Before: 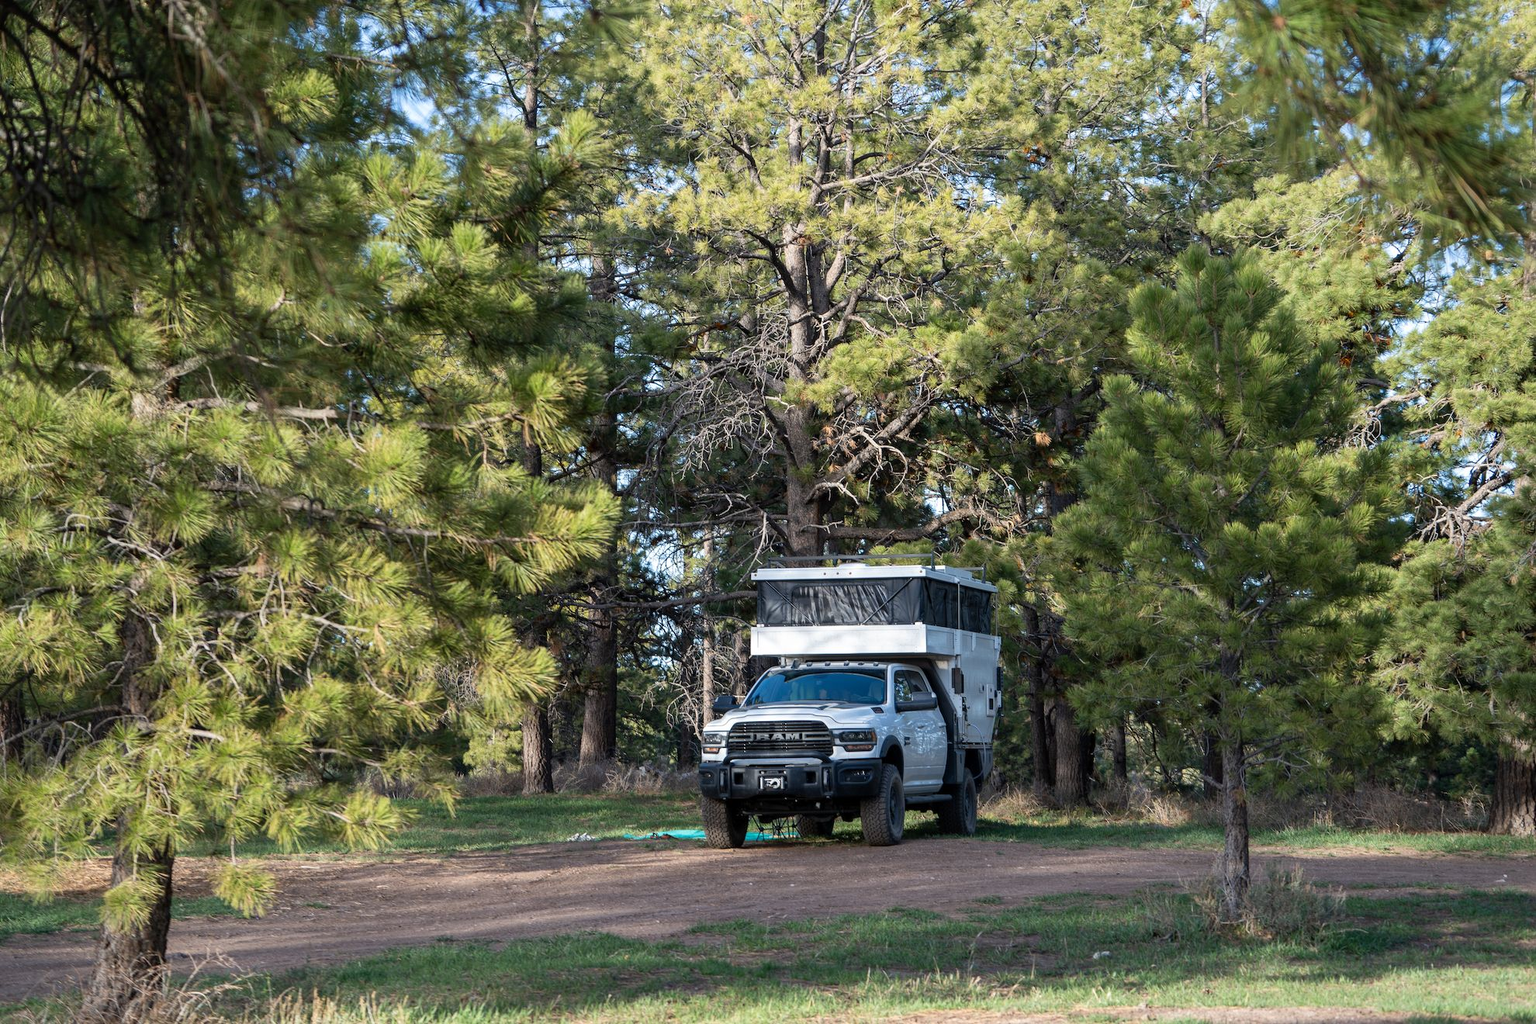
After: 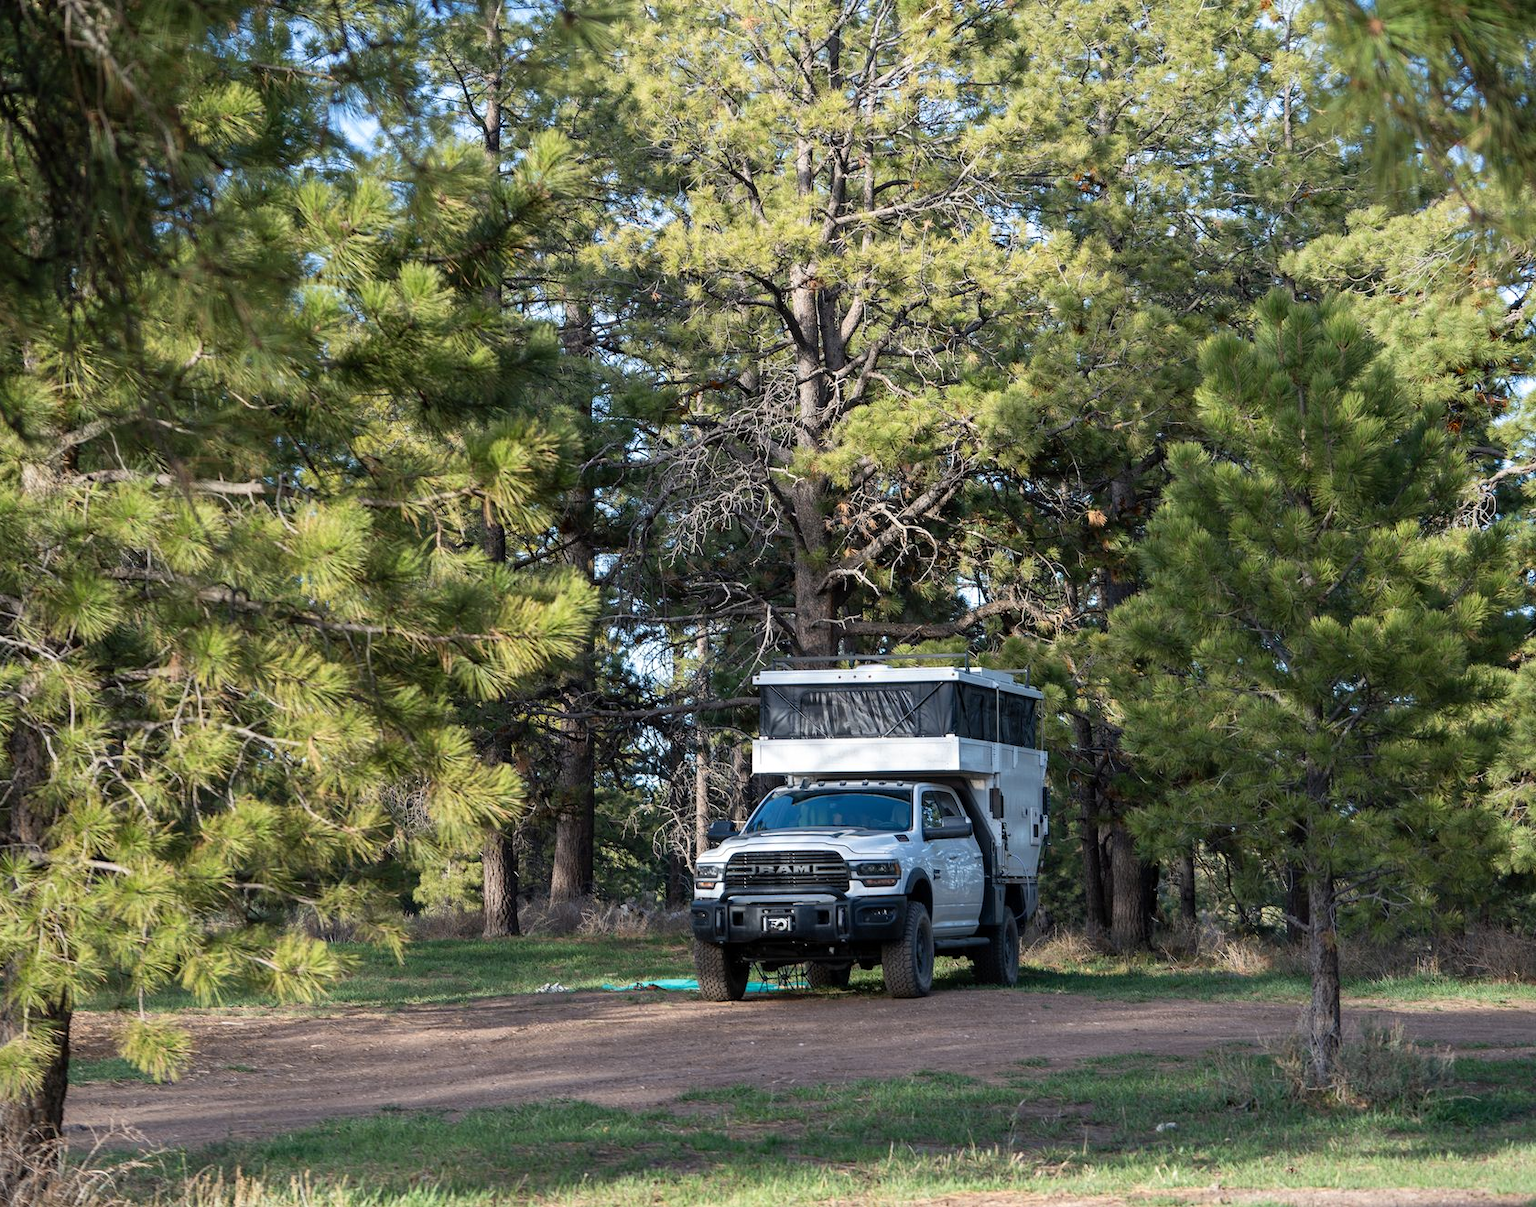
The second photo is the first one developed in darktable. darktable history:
crop: left 7.39%, right 7.852%
tone equalizer: on, module defaults
